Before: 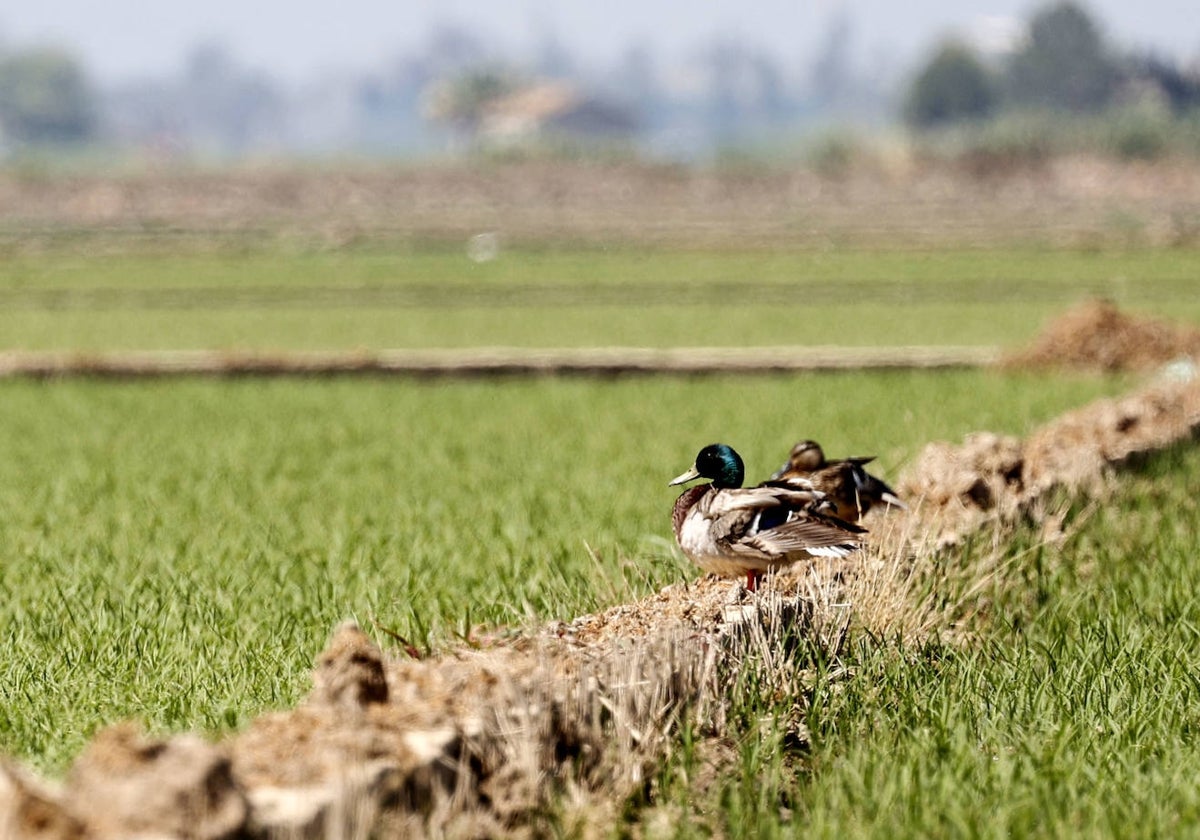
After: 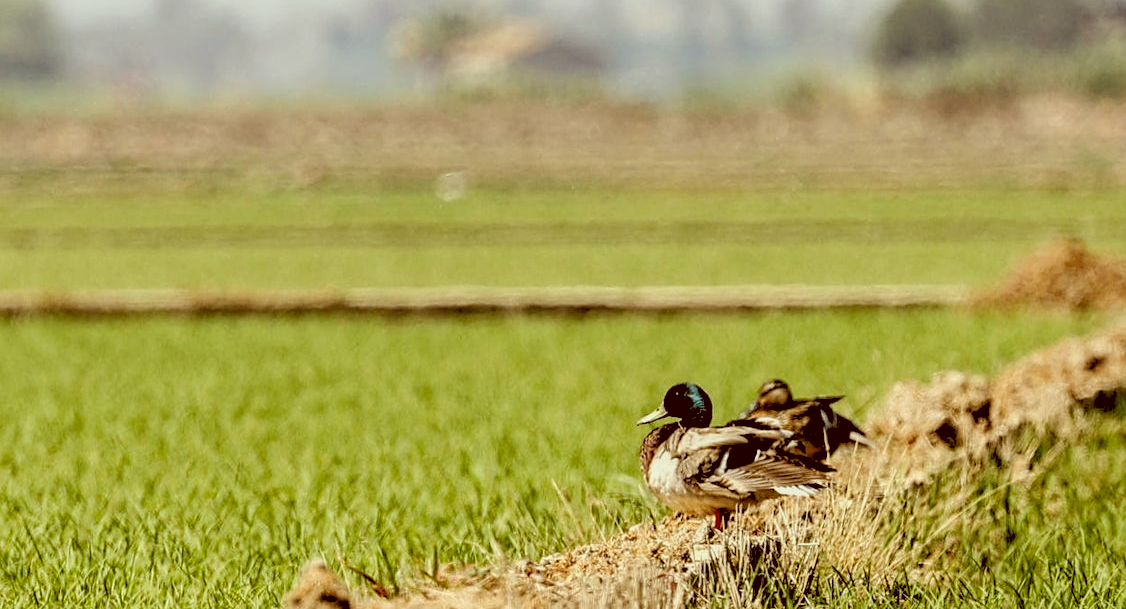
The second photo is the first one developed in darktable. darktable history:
local contrast: on, module defaults
crop: left 2.737%, top 7.287%, right 3.421%, bottom 20.179%
white balance: red 1, blue 1
sharpen: amount 0.2
color correction: highlights a* -5.3, highlights b* 9.8, shadows a* 9.8, shadows b* 24.26
rgb levels: preserve colors sum RGB, levels [[0.038, 0.433, 0.934], [0, 0.5, 1], [0, 0.5, 1]]
